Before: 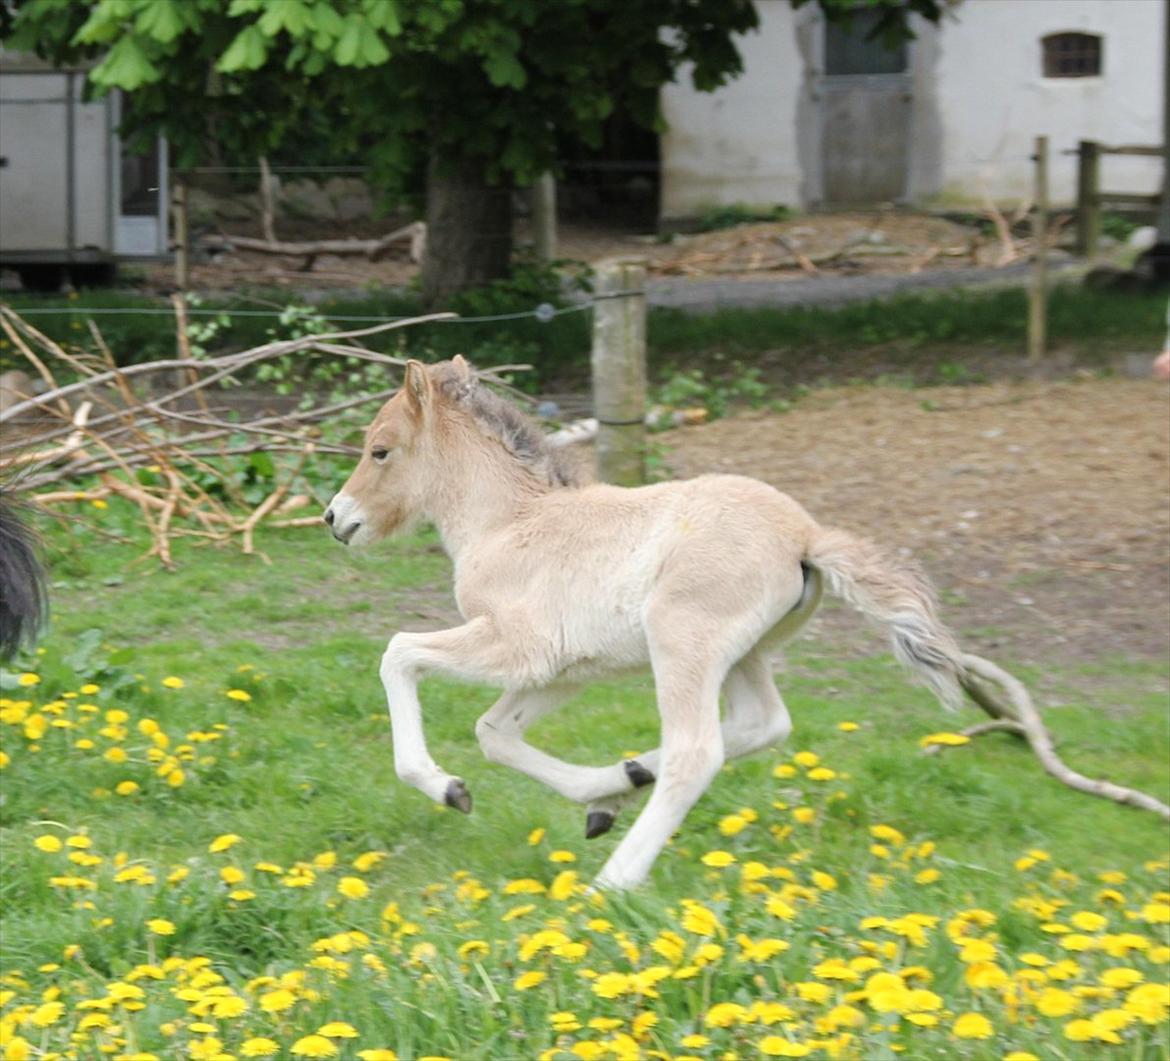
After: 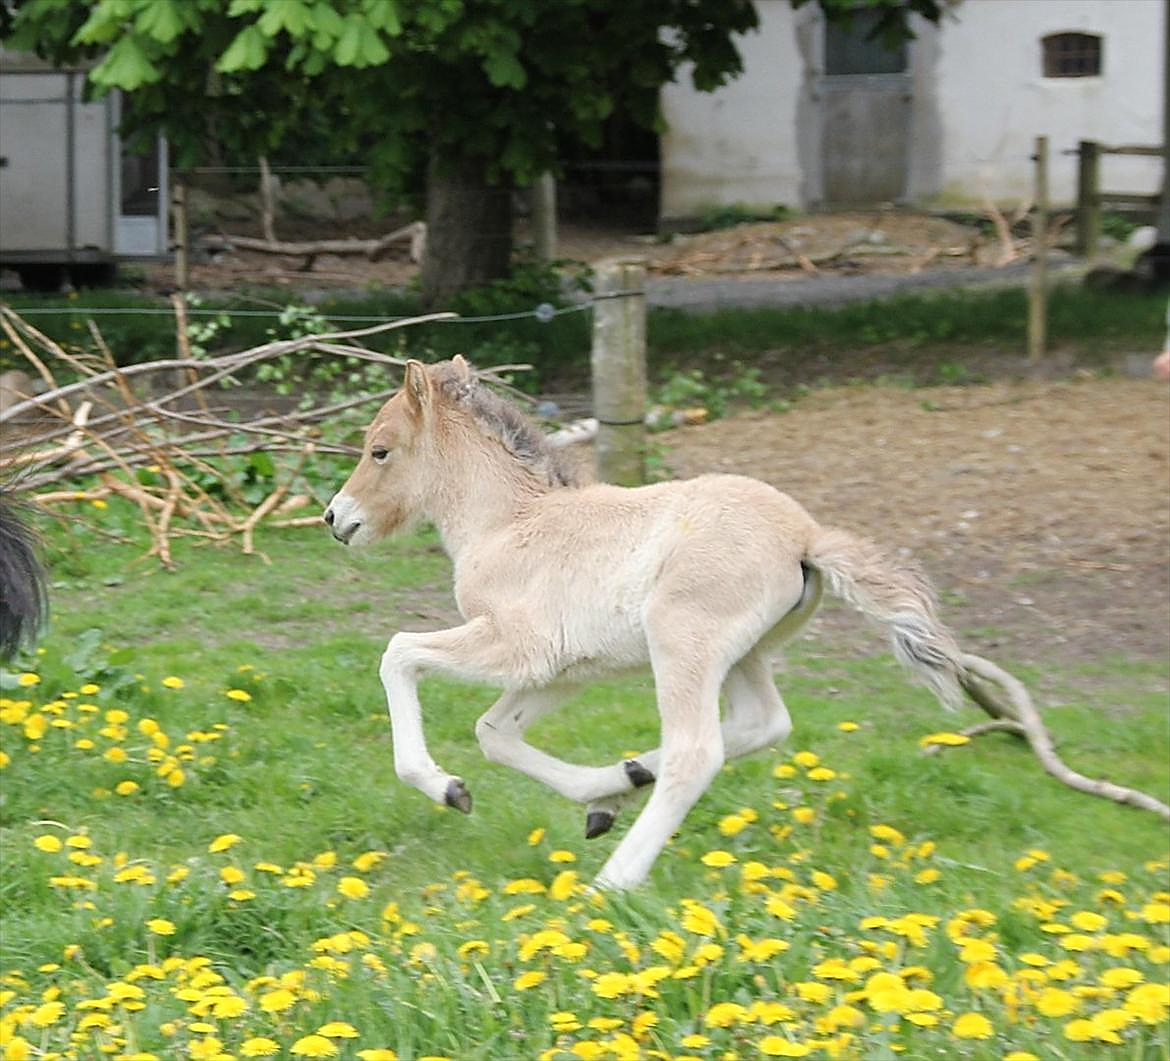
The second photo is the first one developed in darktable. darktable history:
sharpen: radius 1.361, amount 1.243, threshold 0.728
